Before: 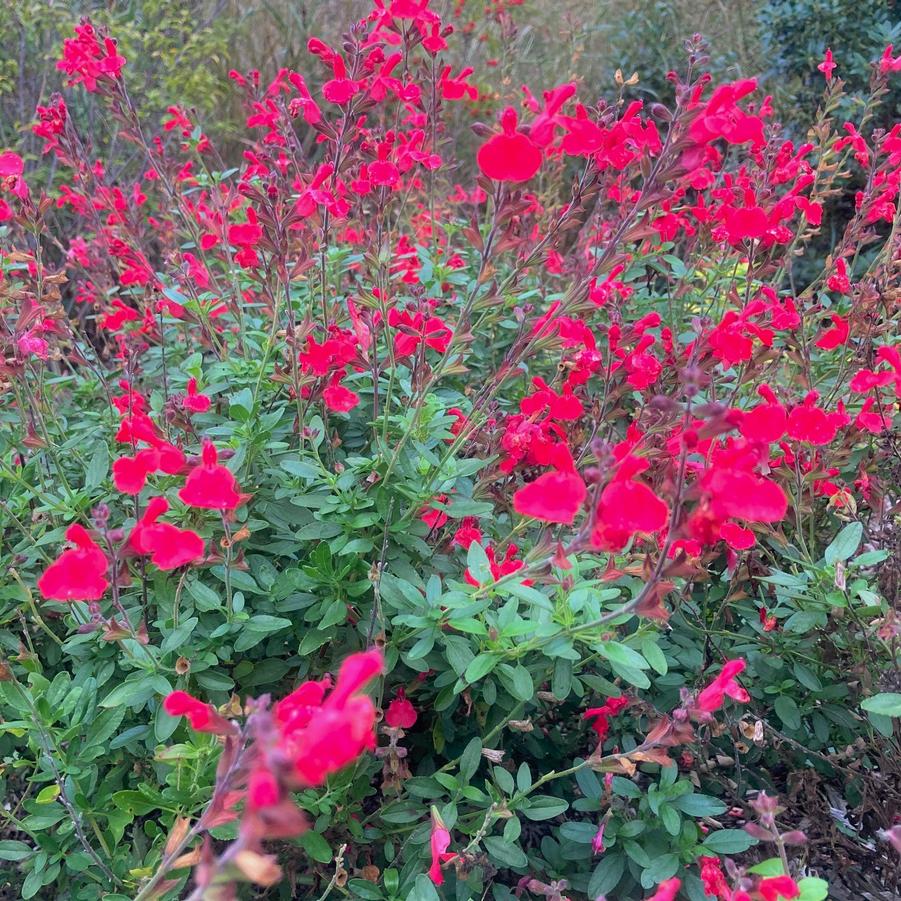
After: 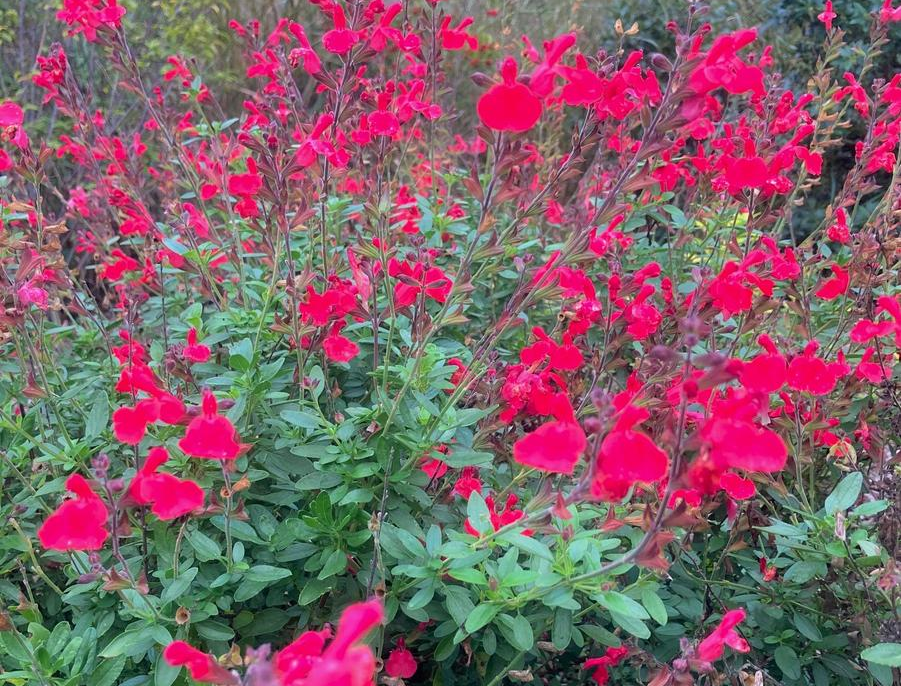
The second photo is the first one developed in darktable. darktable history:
crop: top 5.617%, bottom 18.17%
